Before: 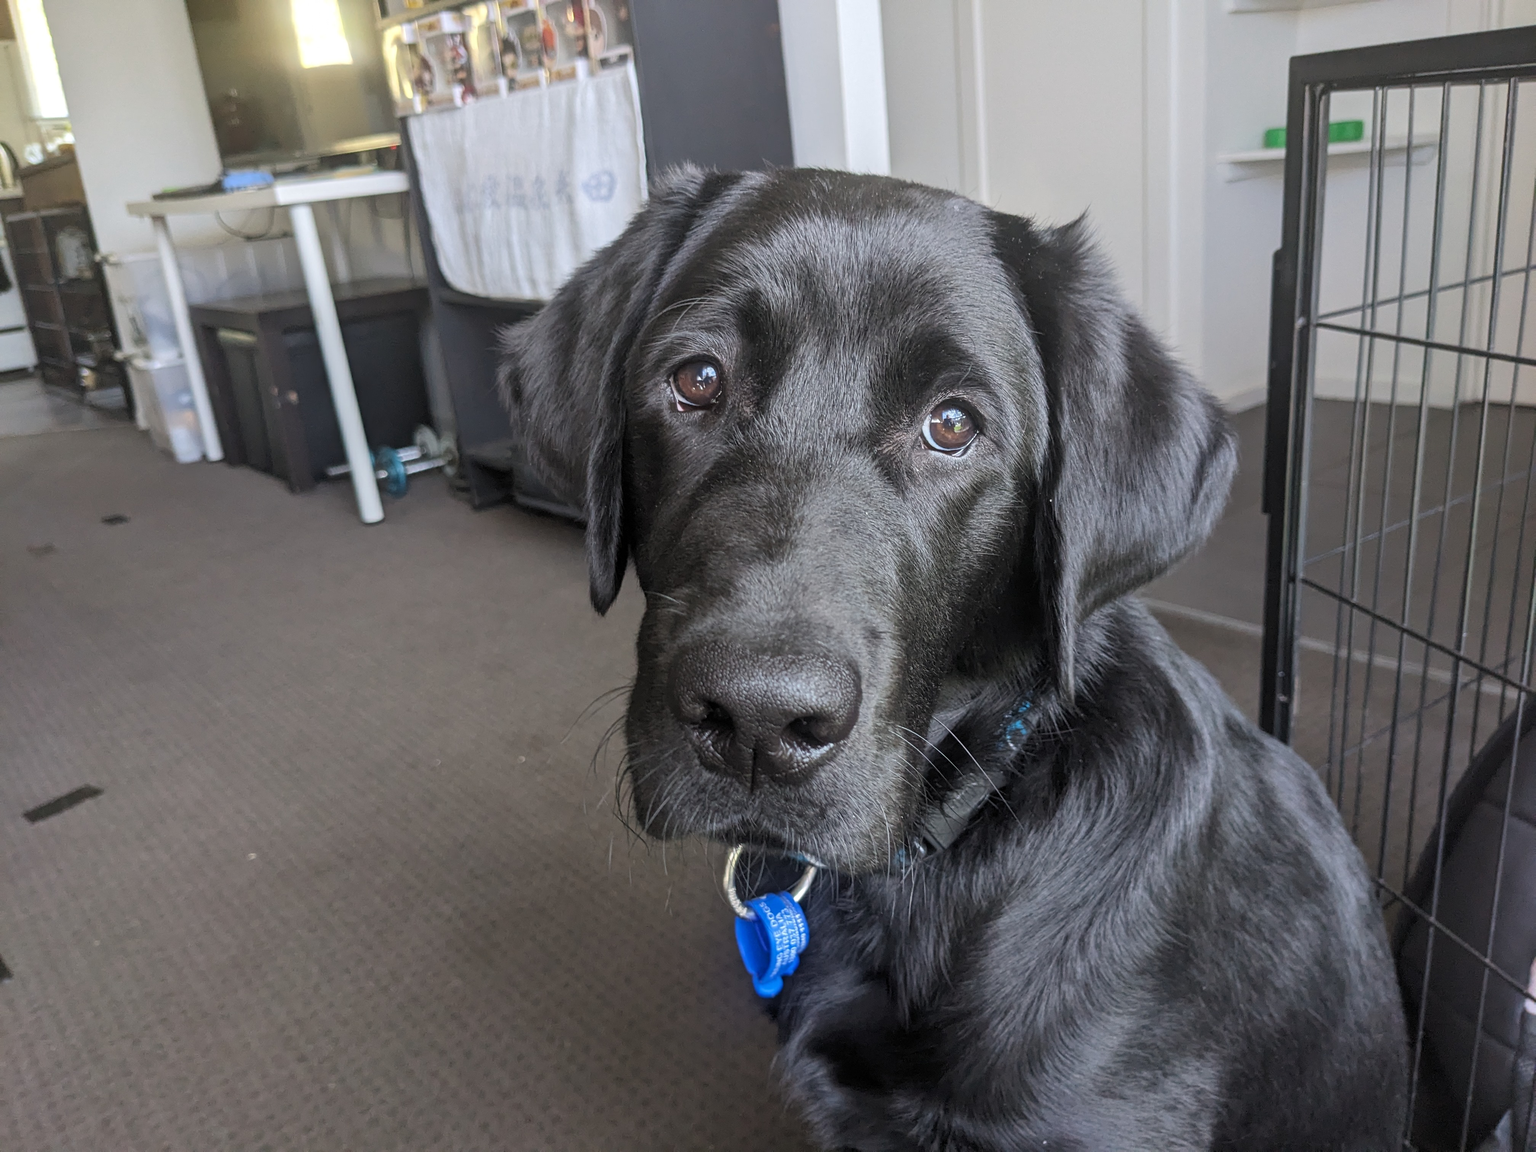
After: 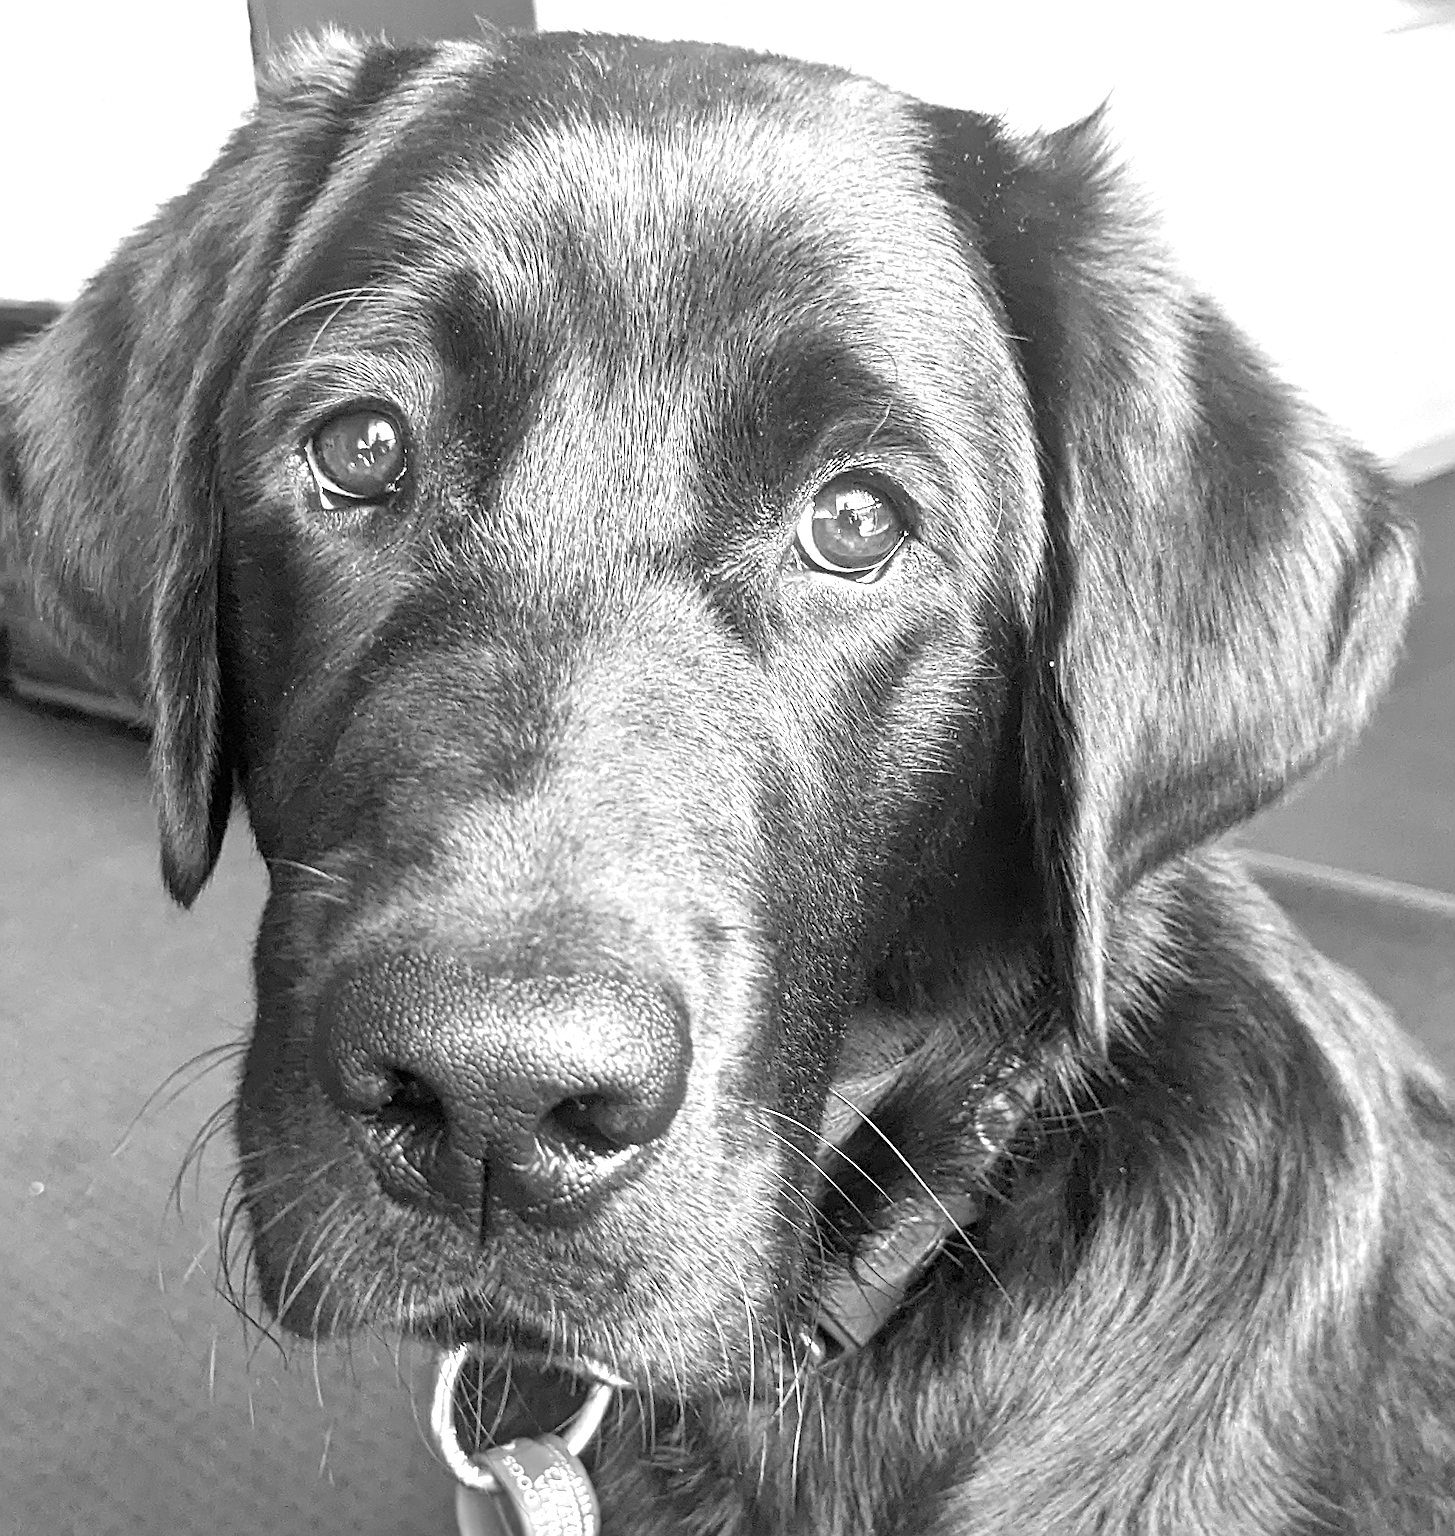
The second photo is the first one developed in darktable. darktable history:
monochrome: a 14.95, b -89.96
crop: left 32.075%, top 10.976%, right 18.355%, bottom 17.596%
sharpen: on, module defaults
white balance: red 0.974, blue 1.044
rotate and perspective: rotation -1.32°, lens shift (horizontal) -0.031, crop left 0.015, crop right 0.985, crop top 0.047, crop bottom 0.982
exposure: black level correction 0, exposure 1.6 EV, compensate exposure bias true, compensate highlight preservation false
